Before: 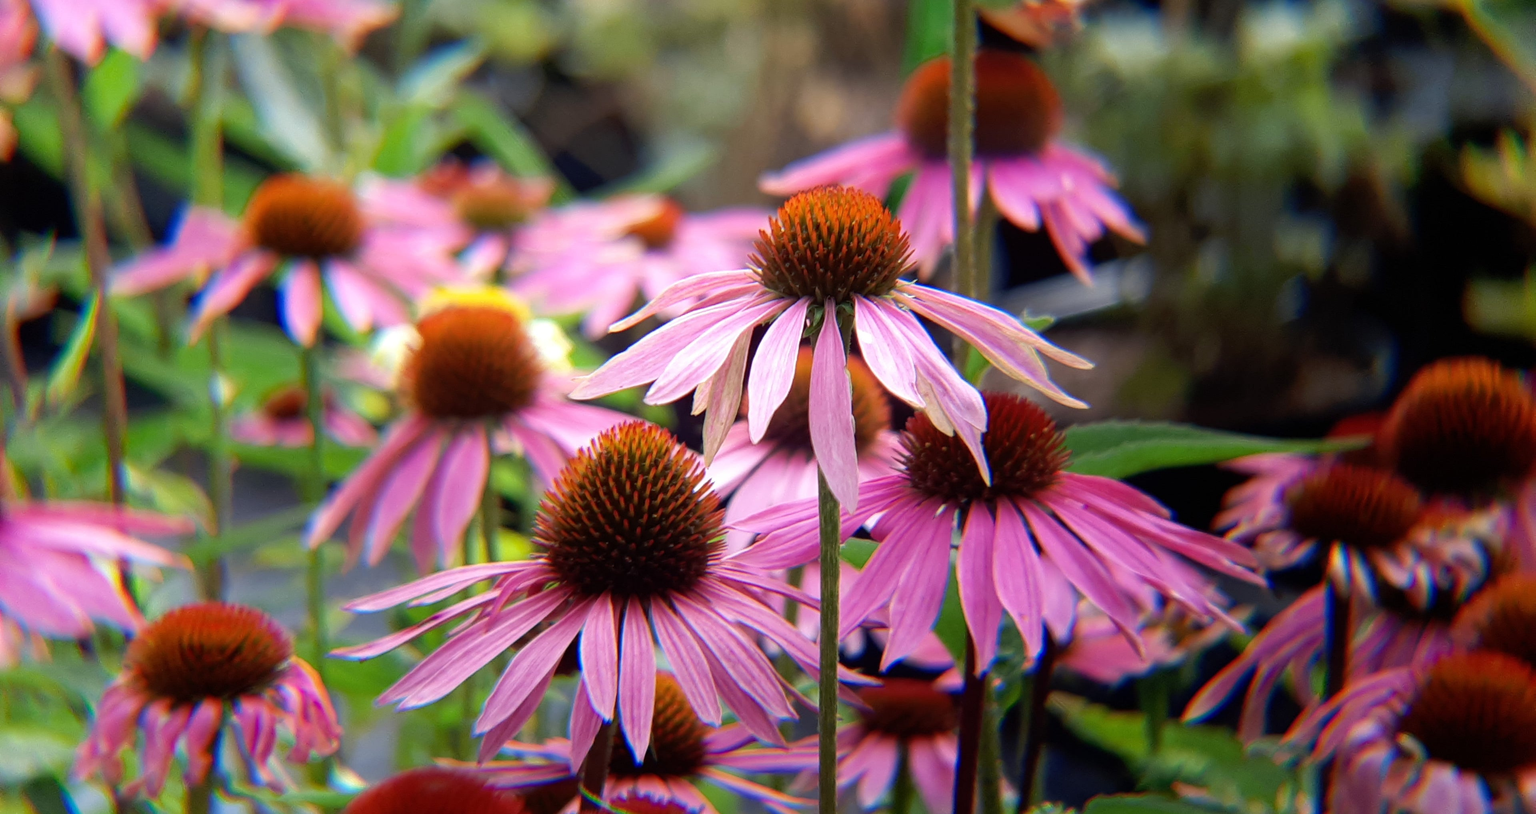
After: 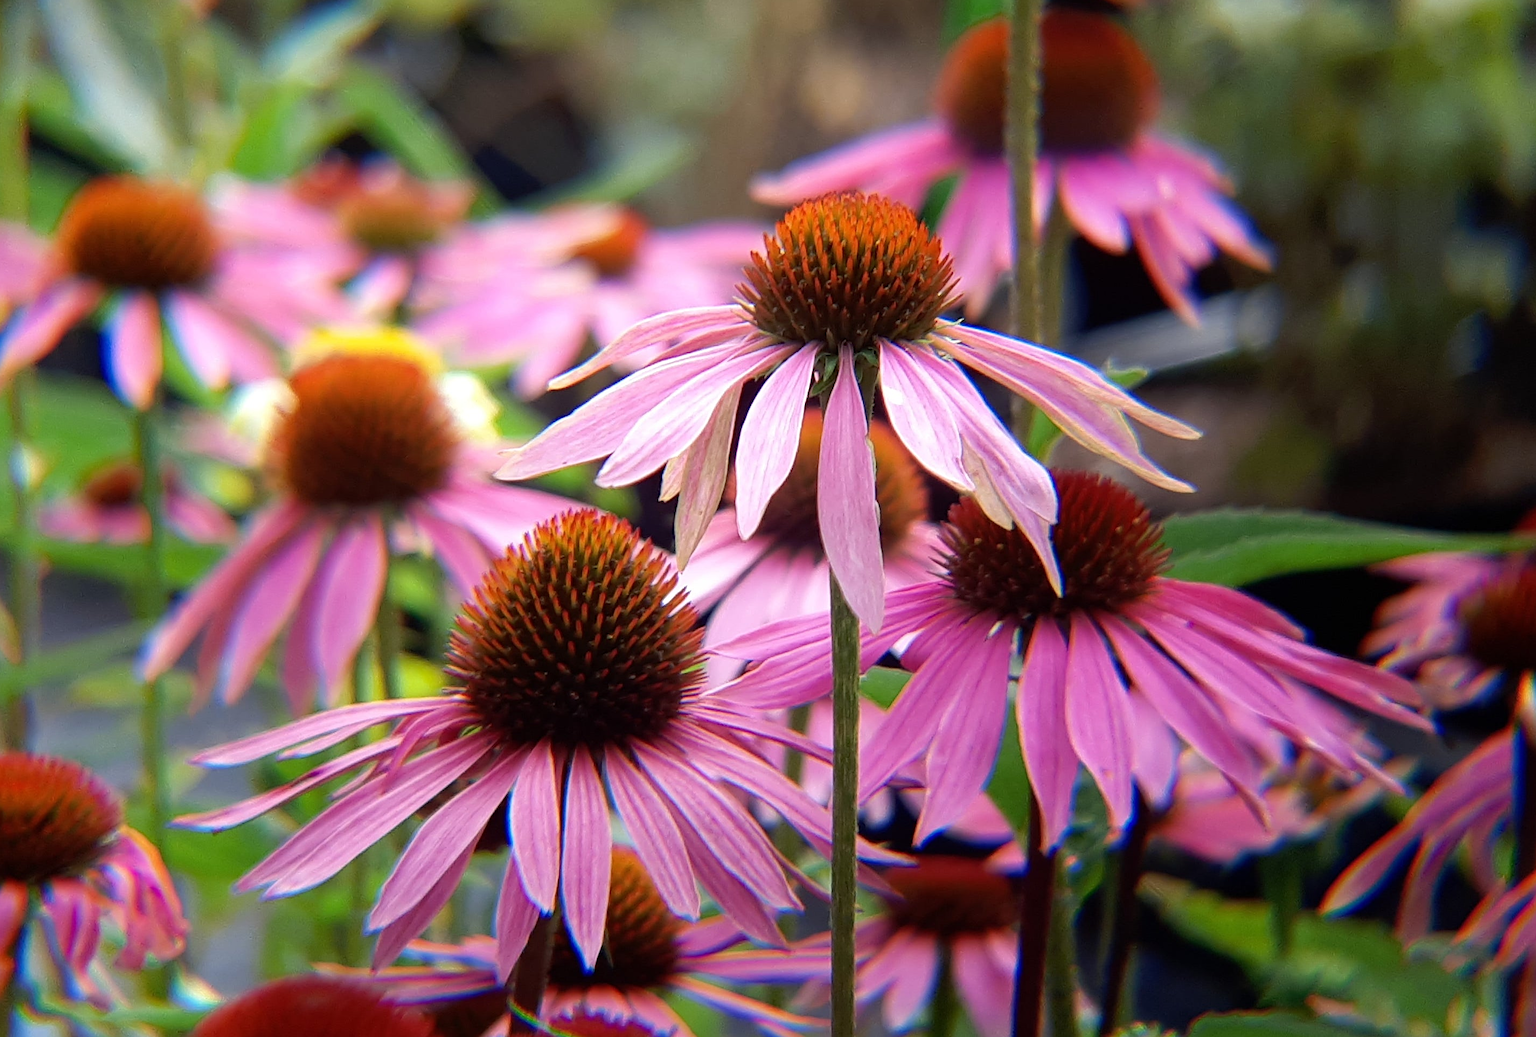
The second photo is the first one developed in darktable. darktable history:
crop and rotate: left 13.165%, top 5.307%, right 12.585%
sharpen: on, module defaults
